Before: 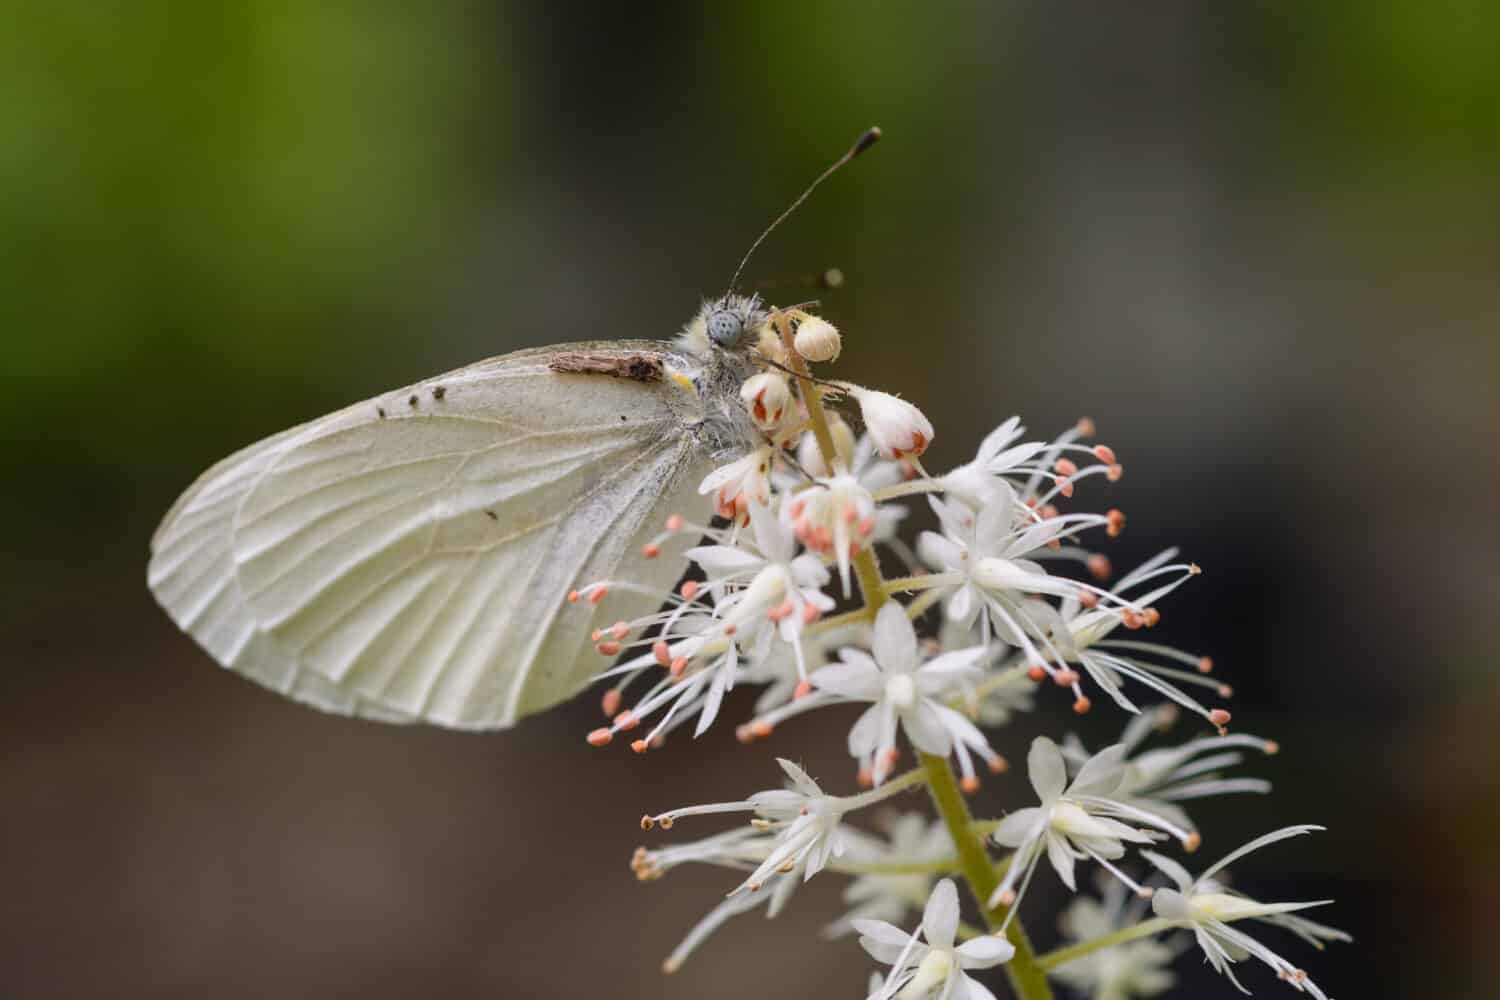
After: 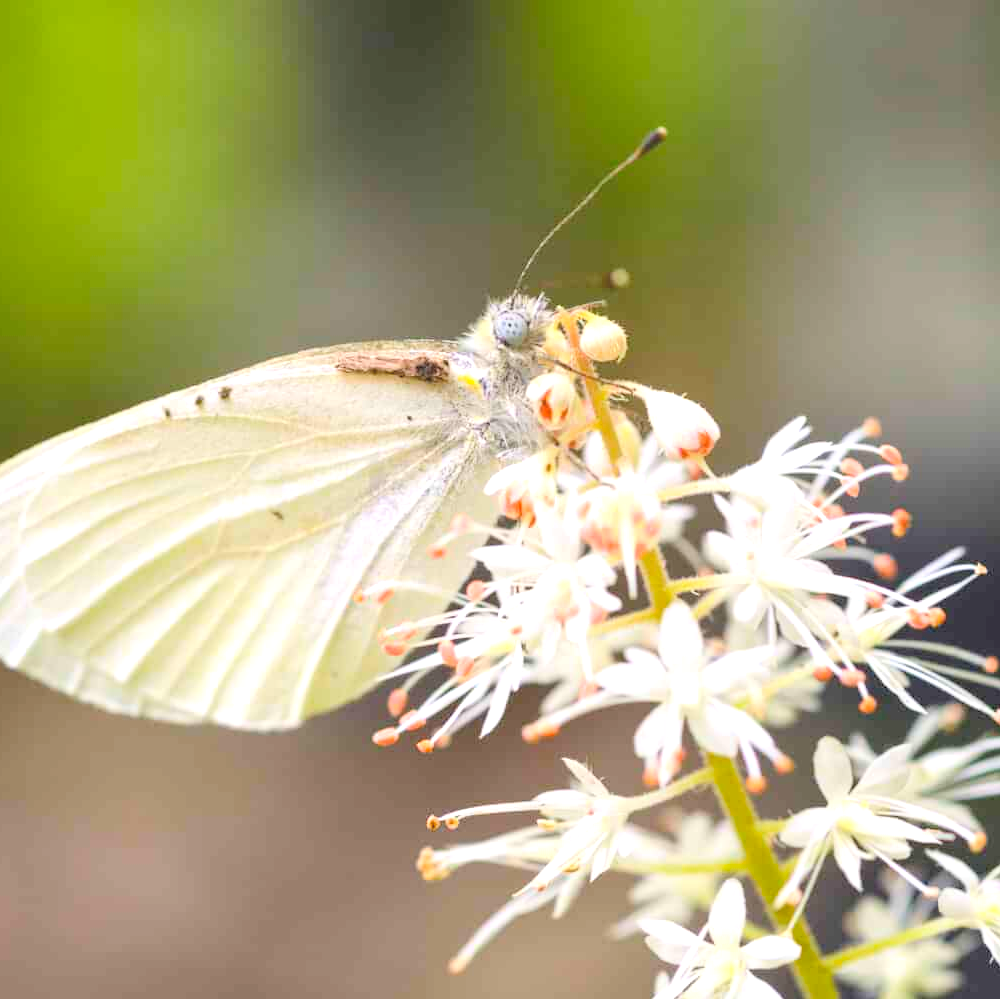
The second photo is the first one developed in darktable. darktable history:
exposure: exposure 0.565 EV, compensate highlight preservation false
crop and rotate: left 14.311%, right 19.011%
contrast brightness saturation: contrast 0.103, brightness 0.312, saturation 0.142
color balance rgb: perceptual saturation grading › global saturation 14.765%, perceptual brilliance grading › global brilliance 10.566%, perceptual brilliance grading › shadows 15.201%
